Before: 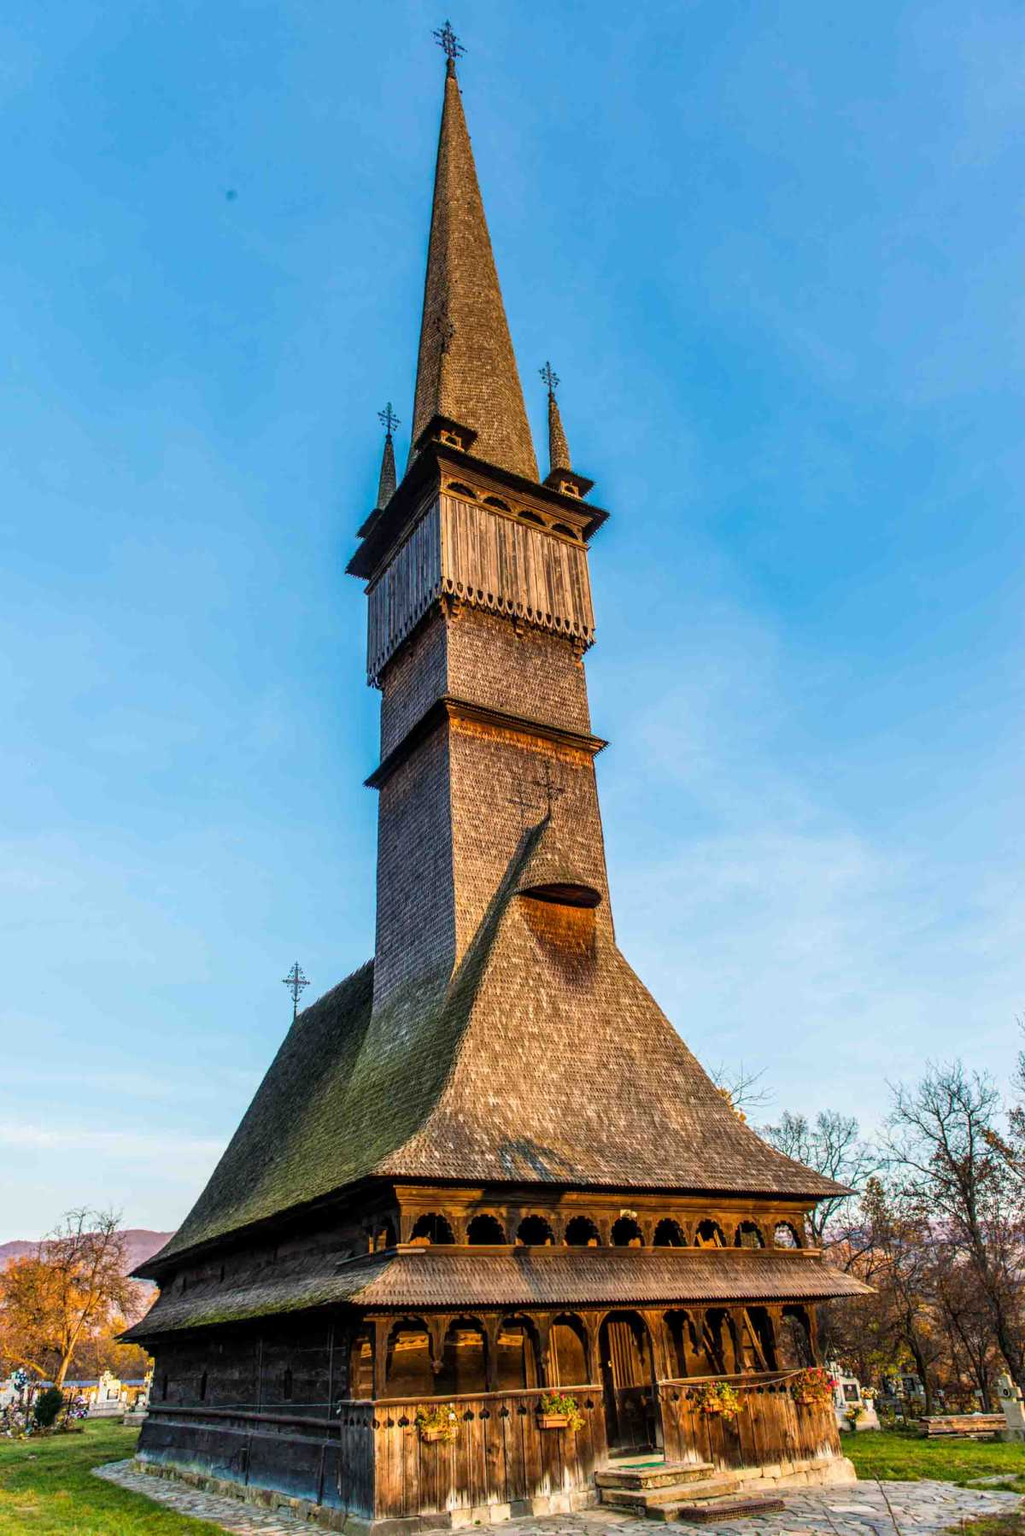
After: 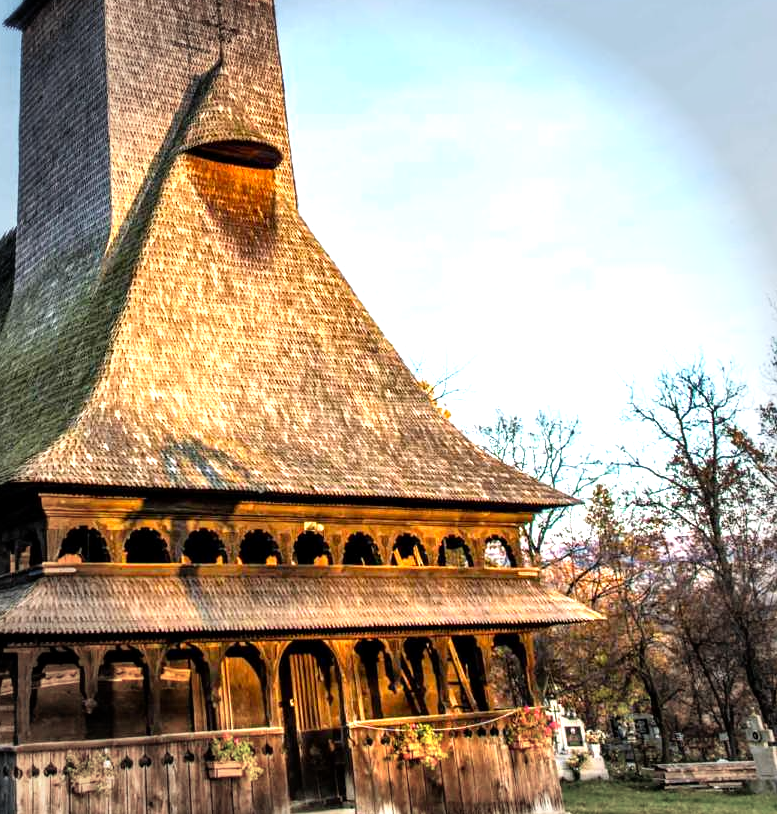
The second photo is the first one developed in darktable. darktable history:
vignetting: fall-off start 77.26%, fall-off radius 28.15%, width/height ratio 0.967
tone equalizer: -8 EV -0.763 EV, -7 EV -0.737 EV, -6 EV -0.628 EV, -5 EV -0.364 EV, -3 EV 0.403 EV, -2 EV 0.6 EV, -1 EV 0.692 EV, +0 EV 0.737 EV
shadows and highlights: shadows 29.75, highlights -30.26, low approximation 0.01, soften with gaussian
exposure: black level correction 0.001, exposure 0.498 EV, compensate highlight preservation false
crop and rotate: left 35.242%, top 49.725%, bottom 4.983%
